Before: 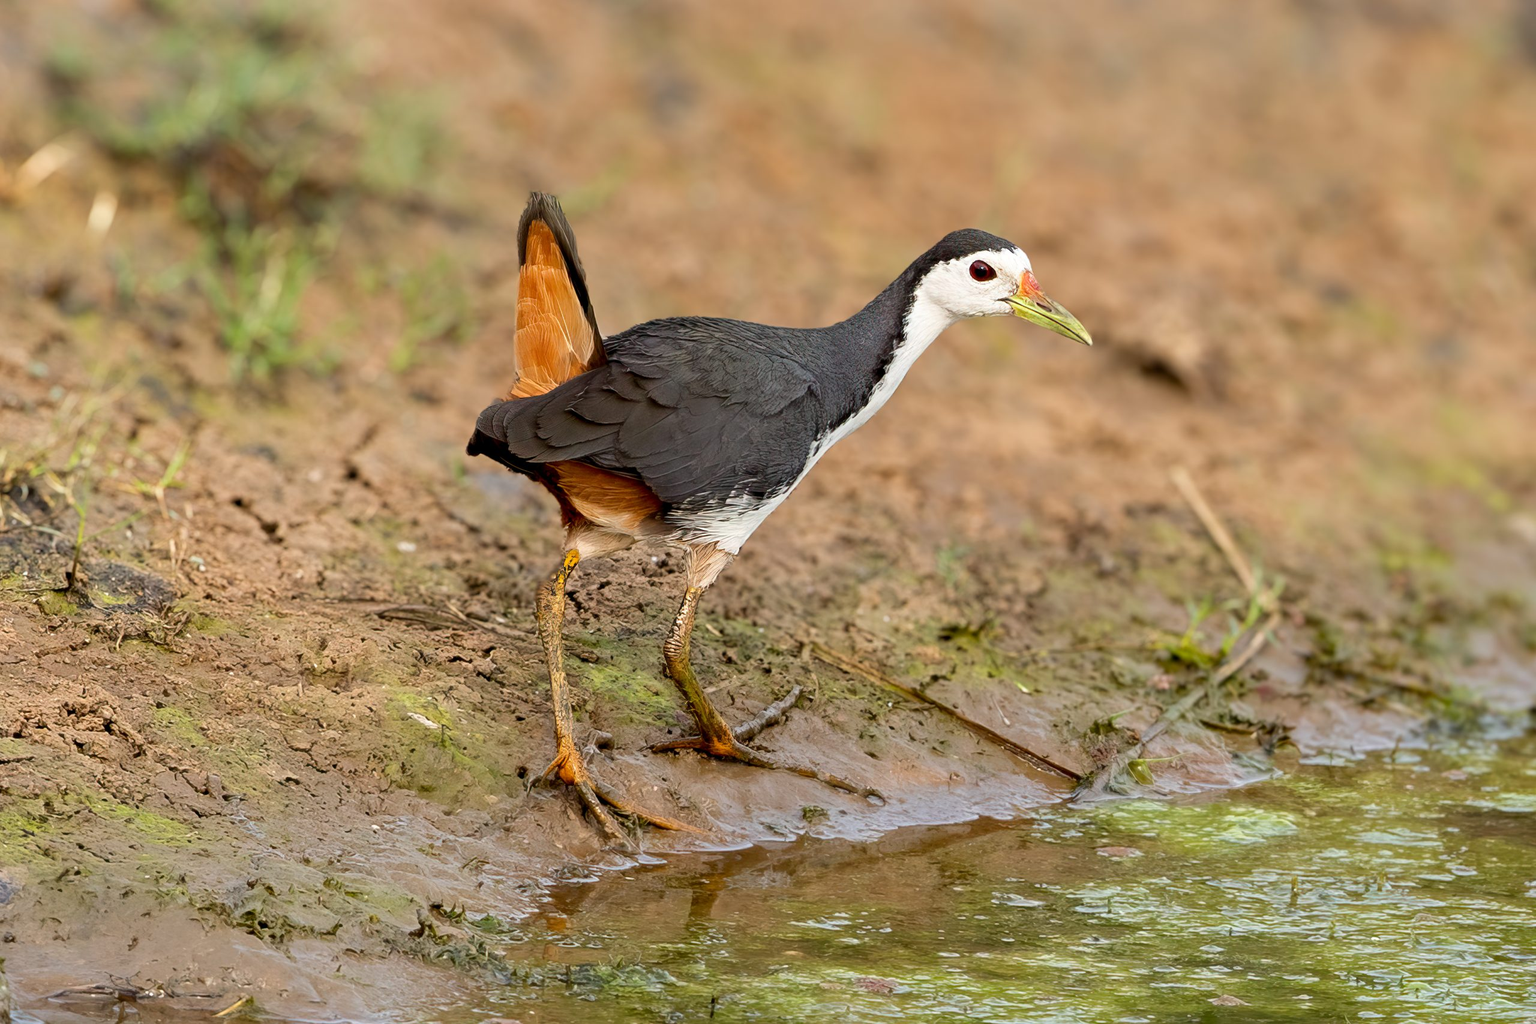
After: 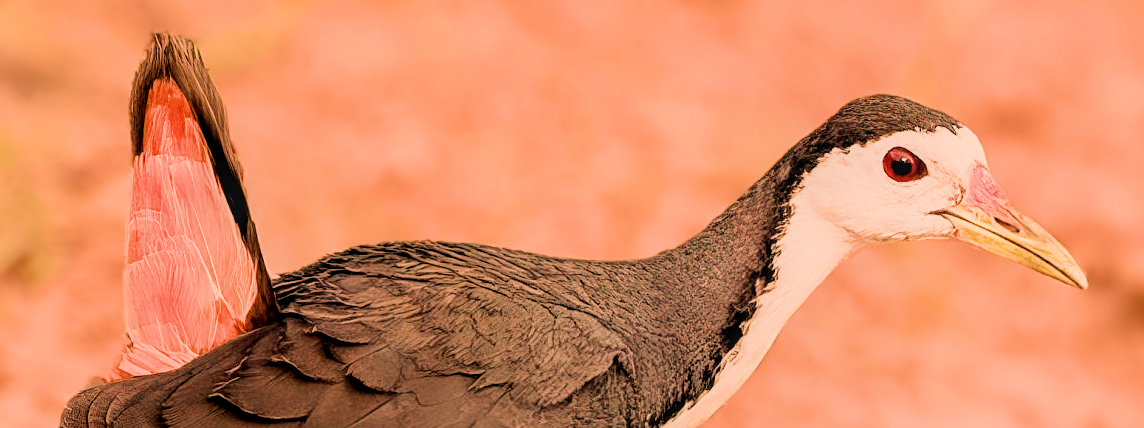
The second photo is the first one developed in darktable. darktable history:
crop: left 28.64%, top 16.832%, right 26.637%, bottom 58.055%
local contrast: on, module defaults
sharpen: amount 0.2
exposure: black level correction 0, exposure 0.7 EV, compensate exposure bias true, compensate highlight preservation false
filmic rgb: black relative exposure -4.14 EV, white relative exposure 5.1 EV, hardness 2.11, contrast 1.165
white balance: red 1.467, blue 0.684
